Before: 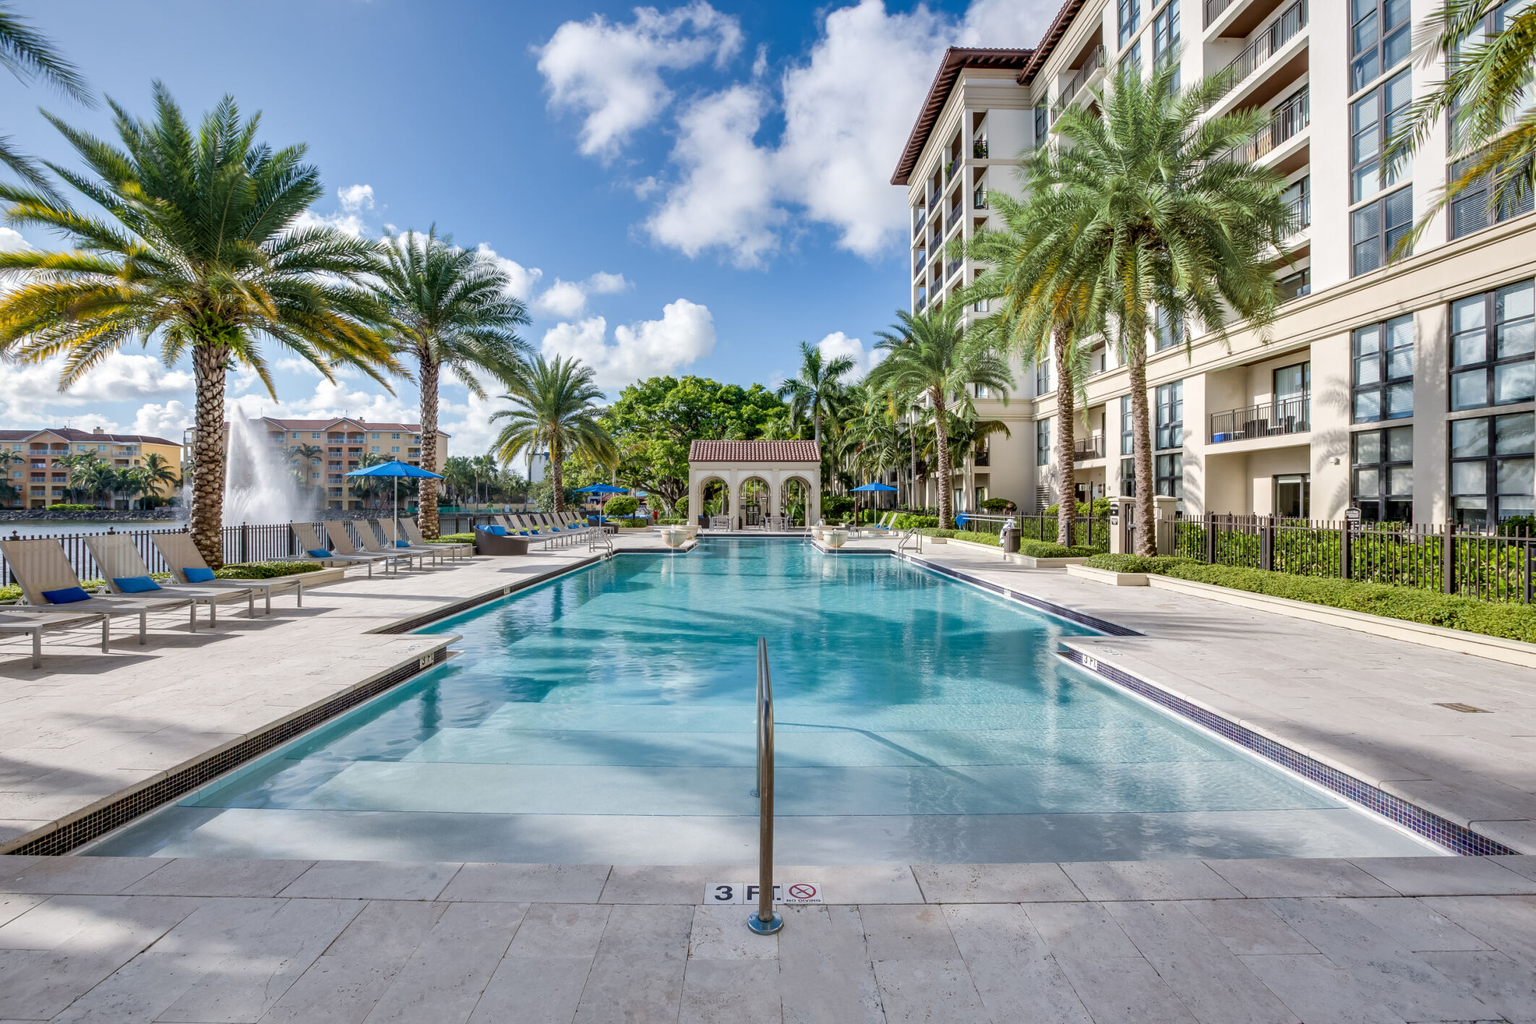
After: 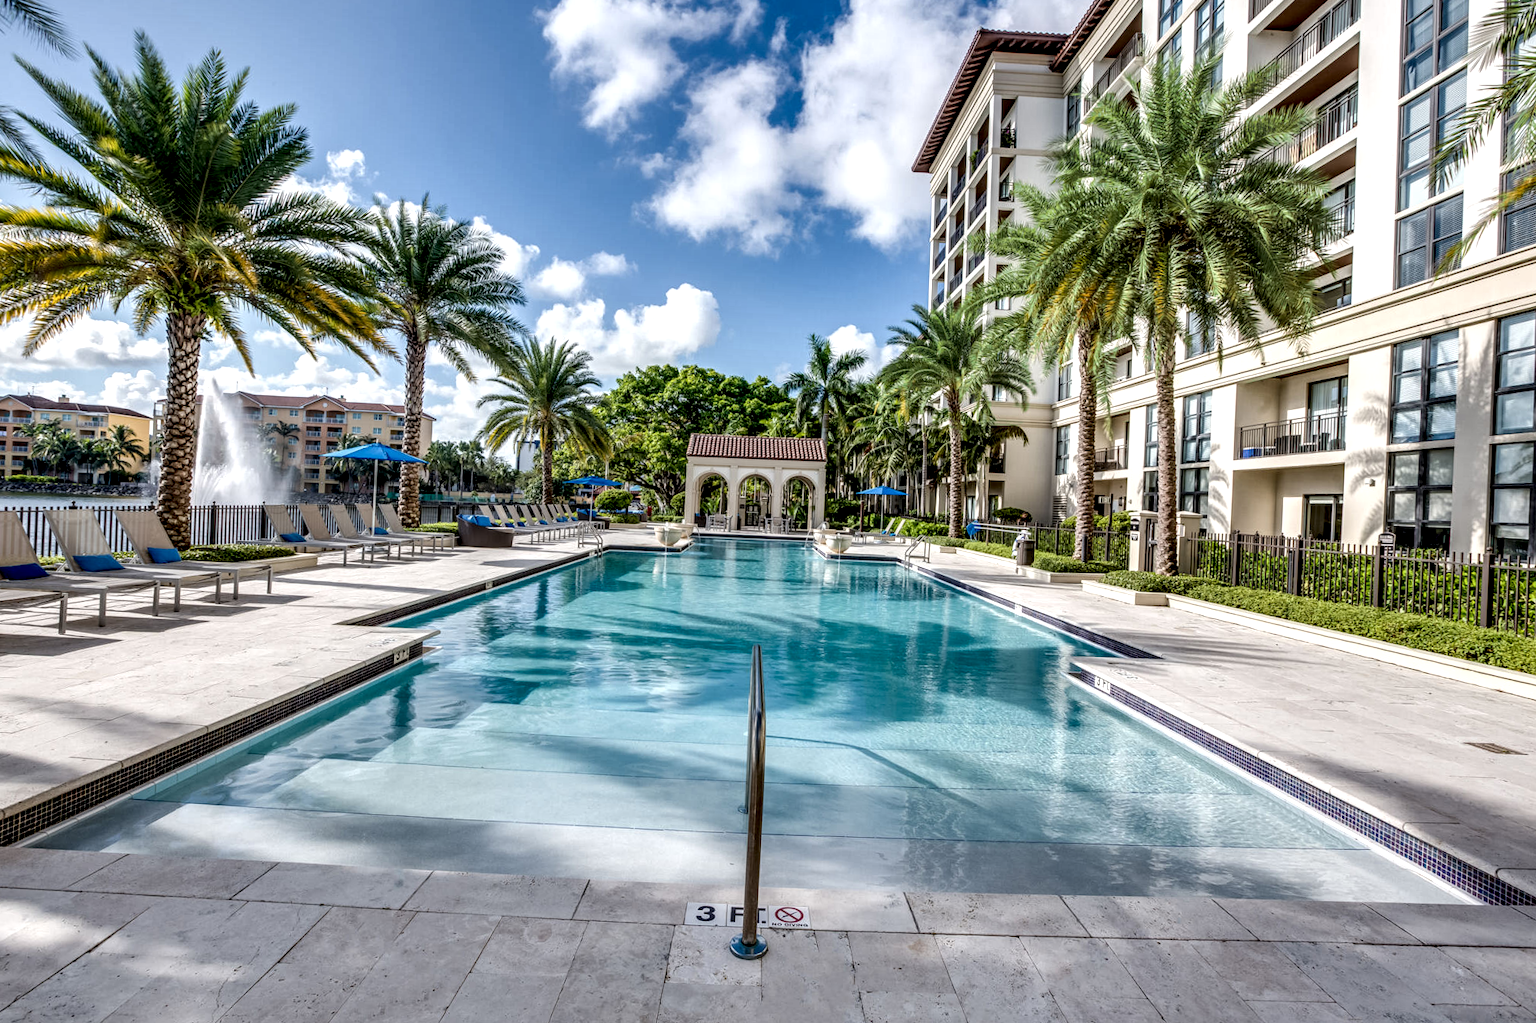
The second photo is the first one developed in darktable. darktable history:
crop and rotate: angle -2.25°
exposure: compensate highlight preservation false
local contrast: highlights 65%, shadows 53%, detail 169%, midtone range 0.51
